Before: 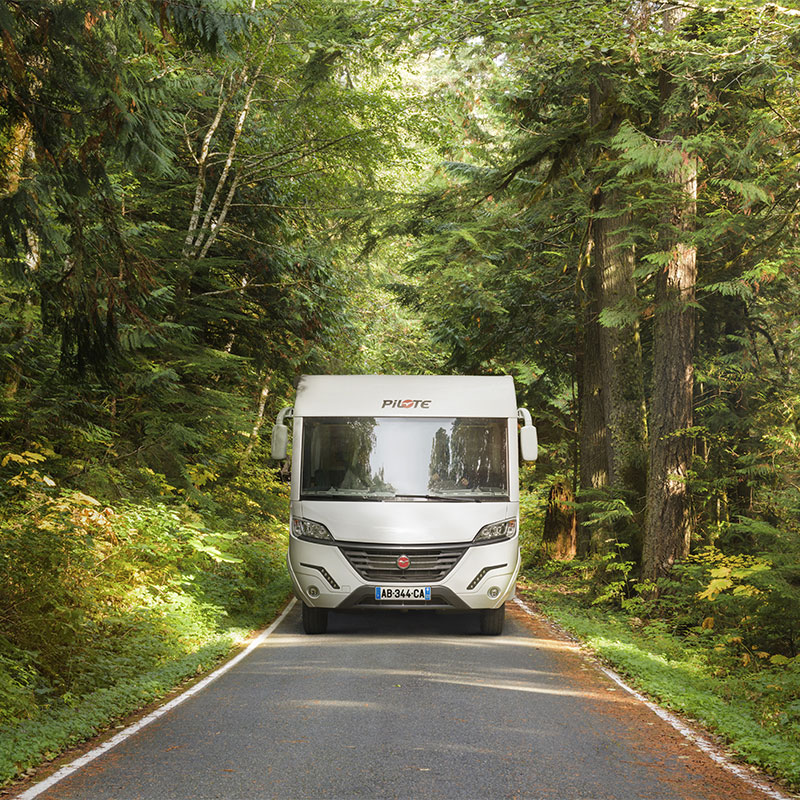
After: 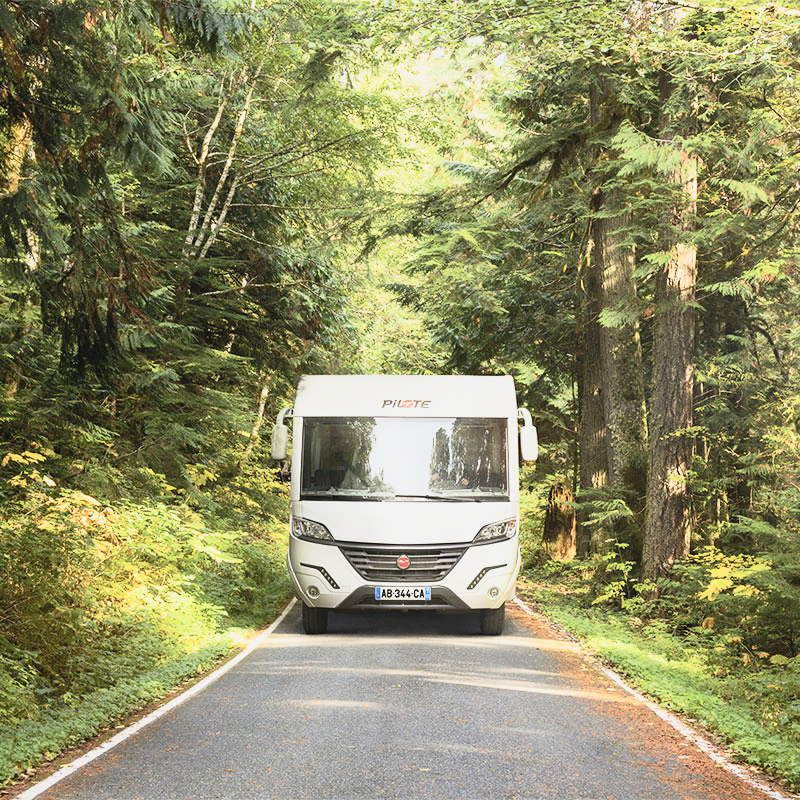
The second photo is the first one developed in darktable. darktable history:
contrast brightness saturation: contrast 0.371, brightness 0.512
tone curve: curves: ch0 [(0, 0) (0.058, 0.027) (0.214, 0.183) (0.304, 0.288) (0.561, 0.554) (0.687, 0.677) (0.768, 0.768) (0.858, 0.861) (0.986, 0.957)]; ch1 [(0, 0) (0.172, 0.123) (0.312, 0.296) (0.437, 0.429) (0.471, 0.469) (0.502, 0.5) (0.513, 0.515) (0.583, 0.604) (0.631, 0.659) (0.703, 0.721) (0.889, 0.924) (1, 1)]; ch2 [(0, 0) (0.411, 0.424) (0.485, 0.497) (0.502, 0.5) (0.517, 0.511) (0.566, 0.573) (0.622, 0.613) (0.709, 0.677) (1, 1)], preserve colors none
